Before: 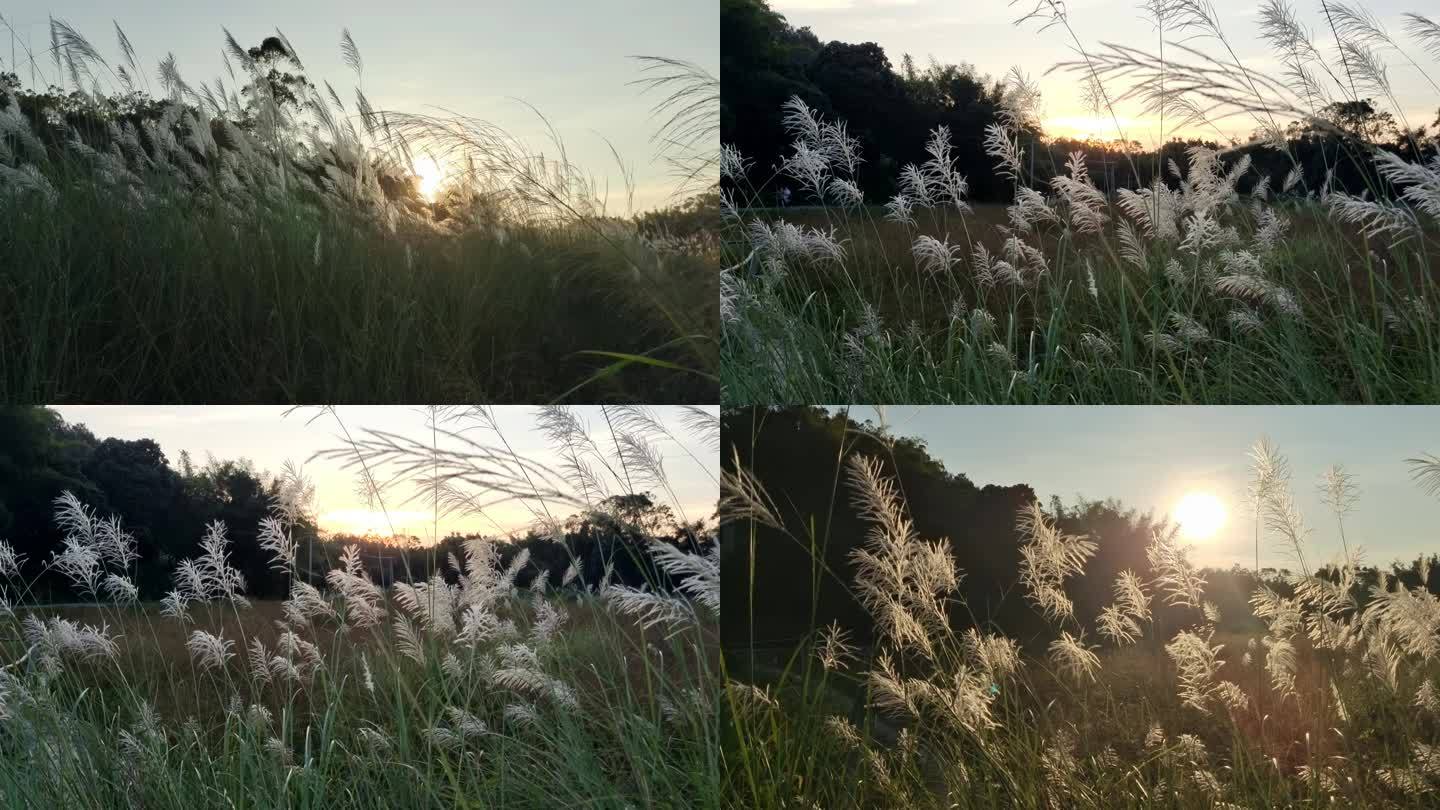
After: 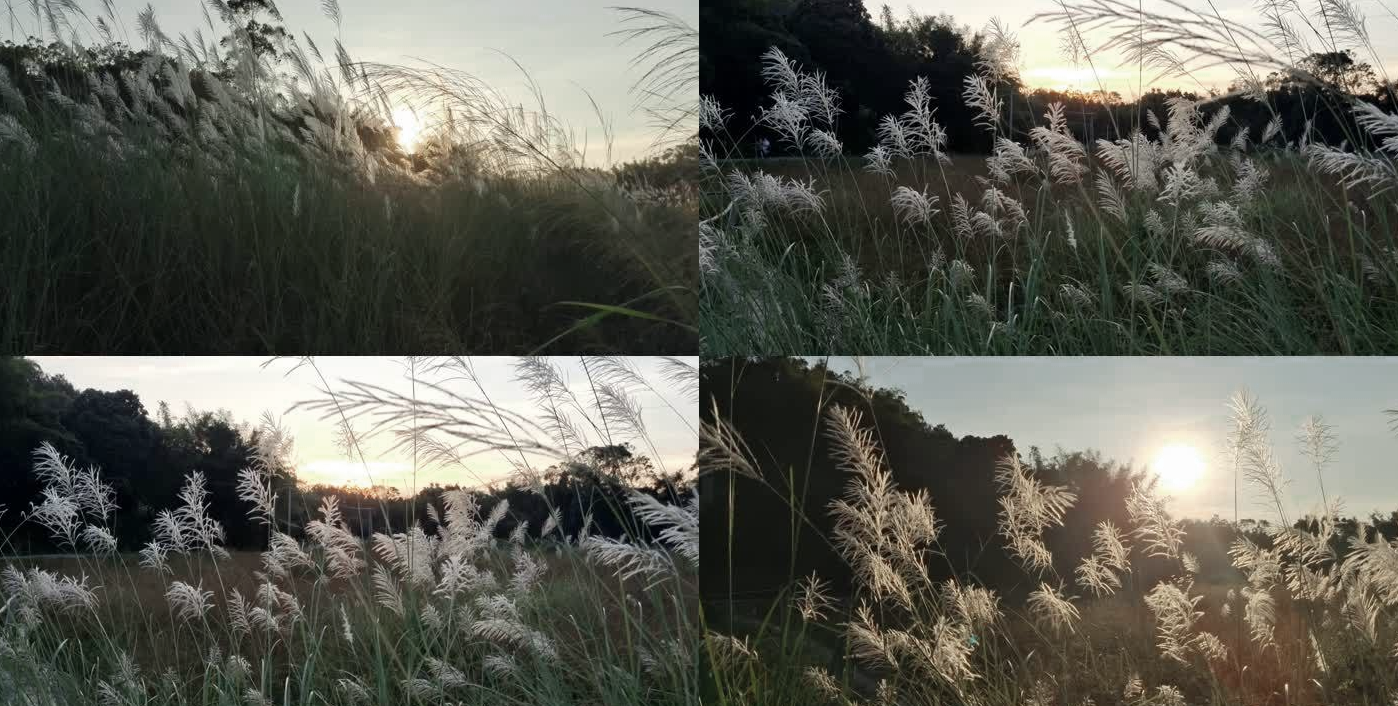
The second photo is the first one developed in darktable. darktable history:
crop: left 1.507%, top 6.147%, right 1.379%, bottom 6.637%
color zones: curves: ch0 [(0, 0.5) (0.125, 0.4) (0.25, 0.5) (0.375, 0.4) (0.5, 0.4) (0.625, 0.6) (0.75, 0.6) (0.875, 0.5)]; ch1 [(0, 0.35) (0.125, 0.45) (0.25, 0.35) (0.375, 0.35) (0.5, 0.35) (0.625, 0.35) (0.75, 0.45) (0.875, 0.35)]; ch2 [(0, 0.6) (0.125, 0.5) (0.25, 0.5) (0.375, 0.6) (0.5, 0.6) (0.625, 0.5) (0.75, 0.5) (0.875, 0.5)]
